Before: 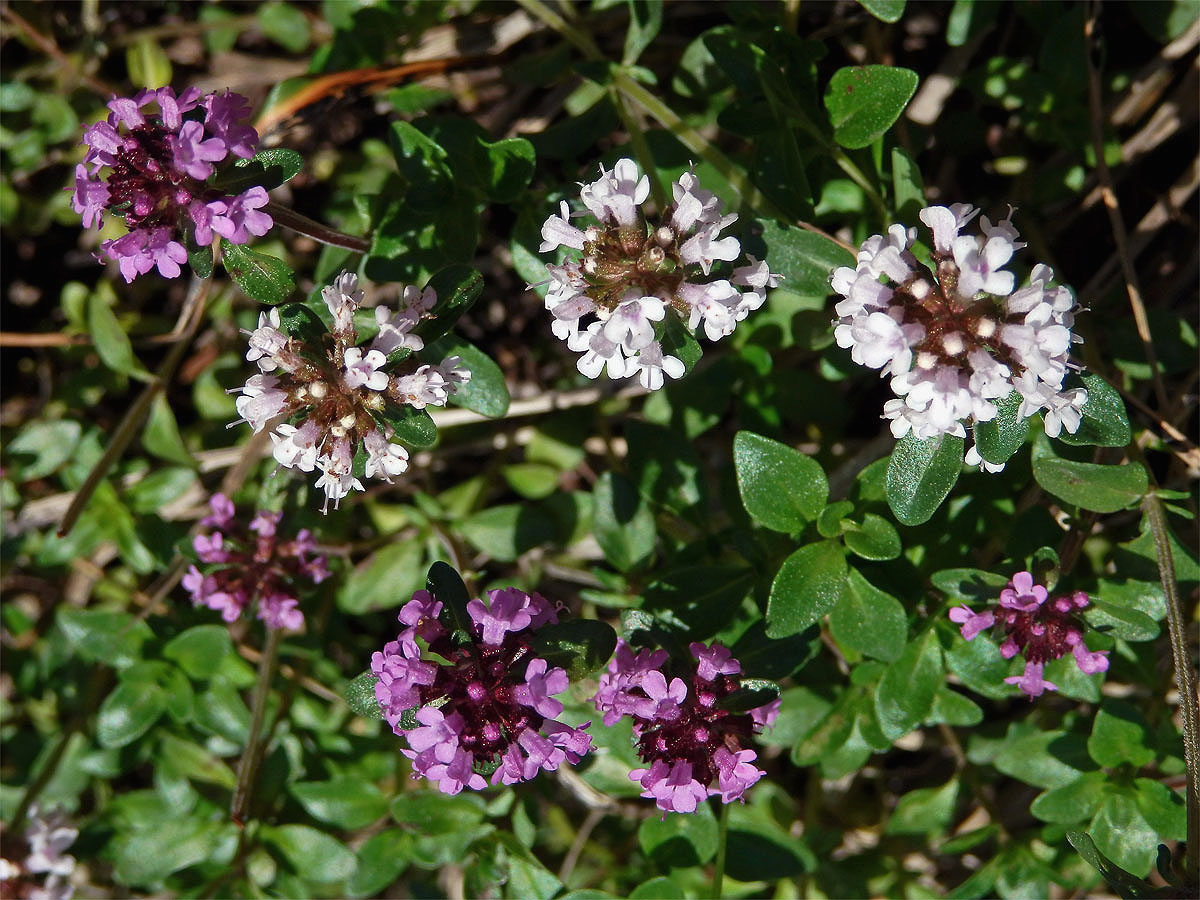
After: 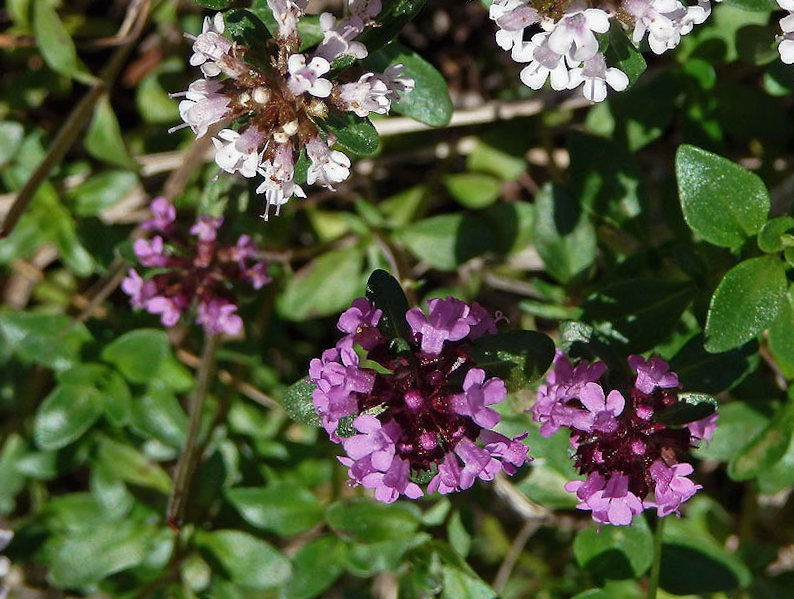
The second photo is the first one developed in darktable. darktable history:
crop and rotate: angle -1.04°, left 3.754%, top 31.784%, right 28.431%
